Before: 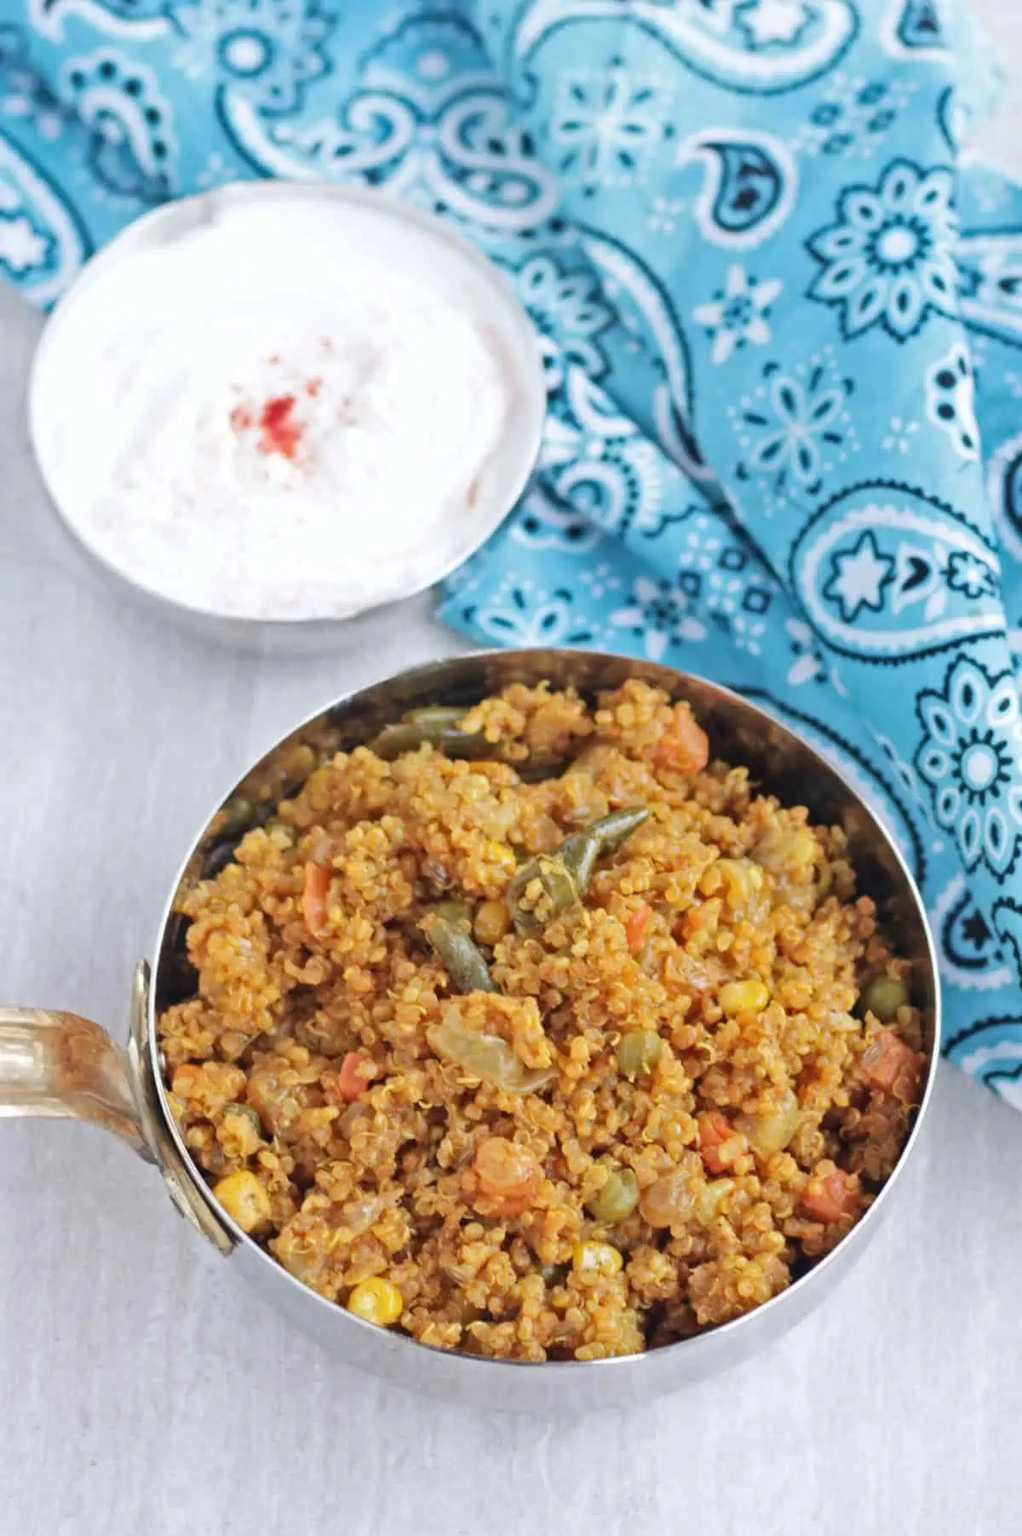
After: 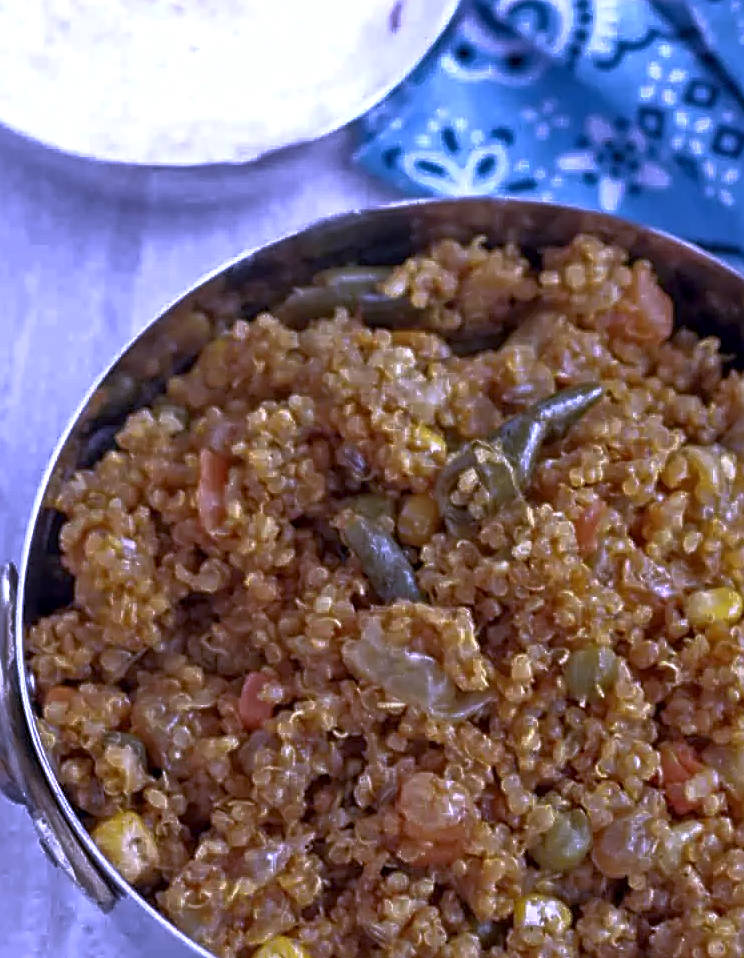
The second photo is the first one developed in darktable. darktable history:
crop: left 13.312%, top 31.28%, right 24.627%, bottom 15.582%
local contrast: detail 130%
sharpen: on, module defaults
white balance: red 0.98, blue 1.61
base curve: curves: ch0 [(0, 0) (0.564, 0.291) (0.802, 0.731) (1, 1)]
